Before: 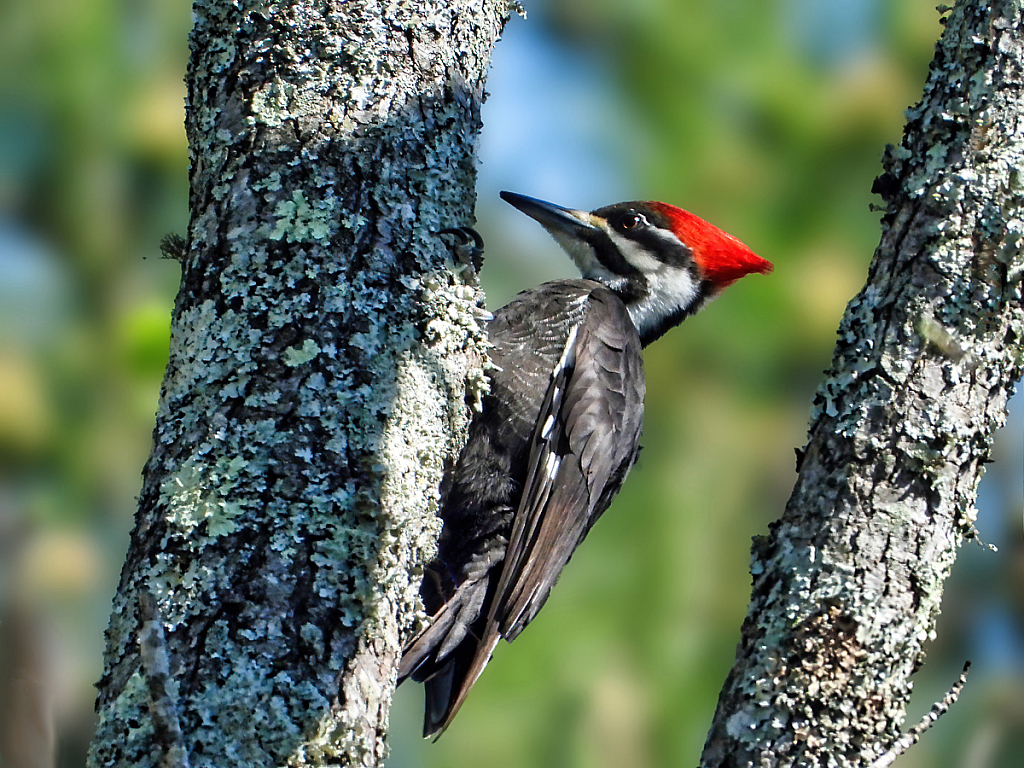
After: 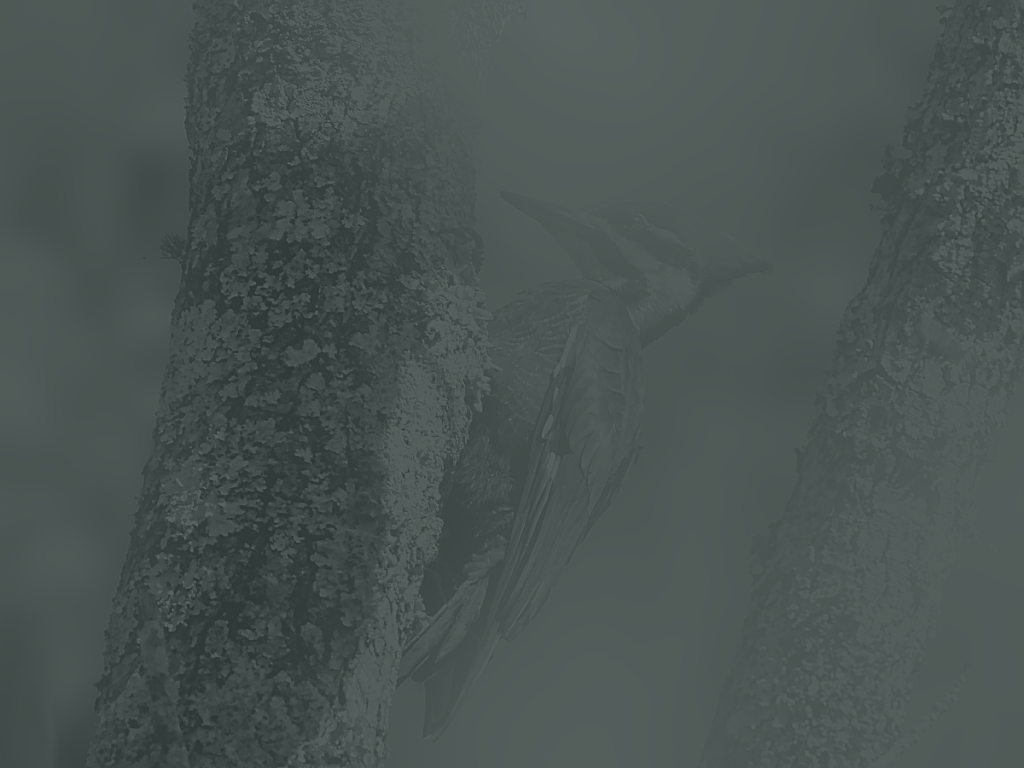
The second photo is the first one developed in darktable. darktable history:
bloom: size 25%, threshold 5%, strength 90%
colorize: hue 90°, saturation 19%, lightness 1.59%, version 1
sharpen: on, module defaults
white balance: red 1.042, blue 1.17
